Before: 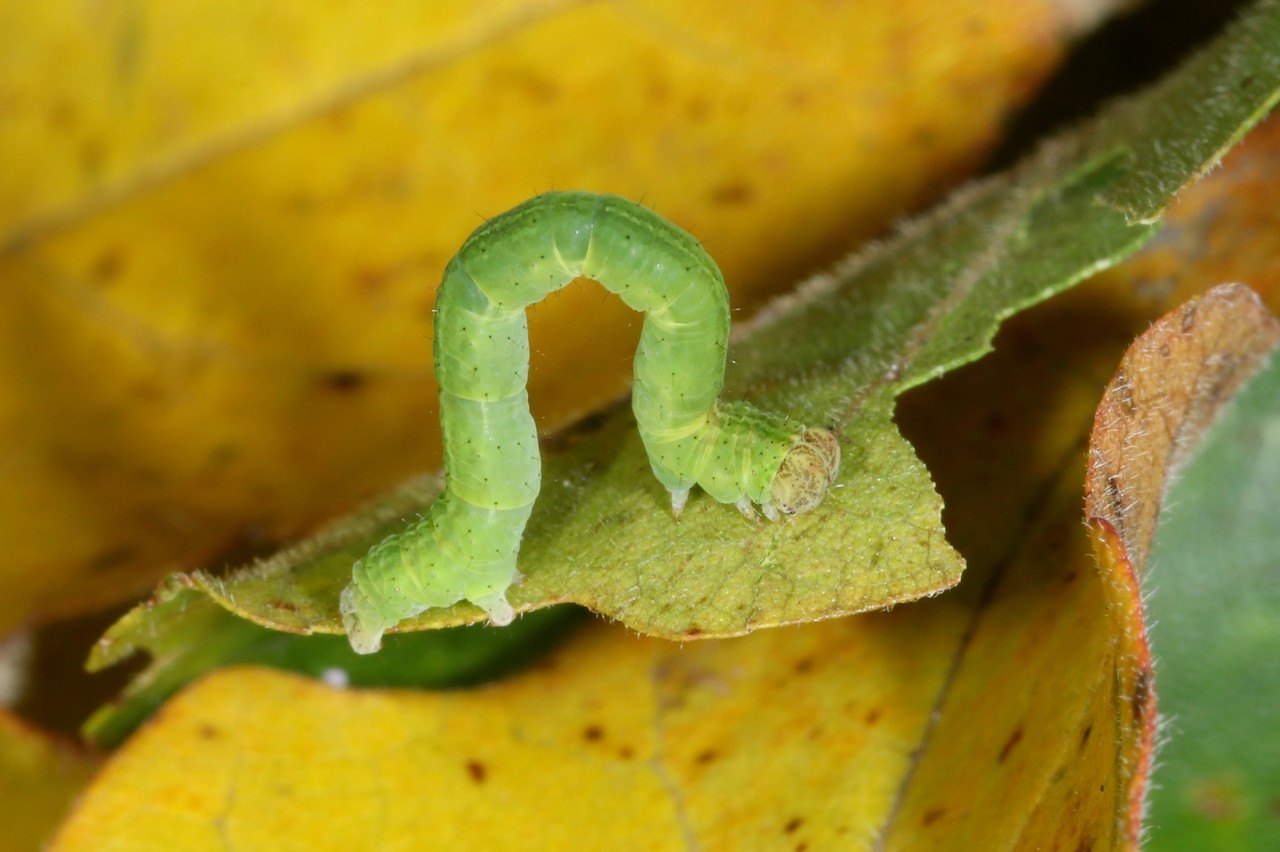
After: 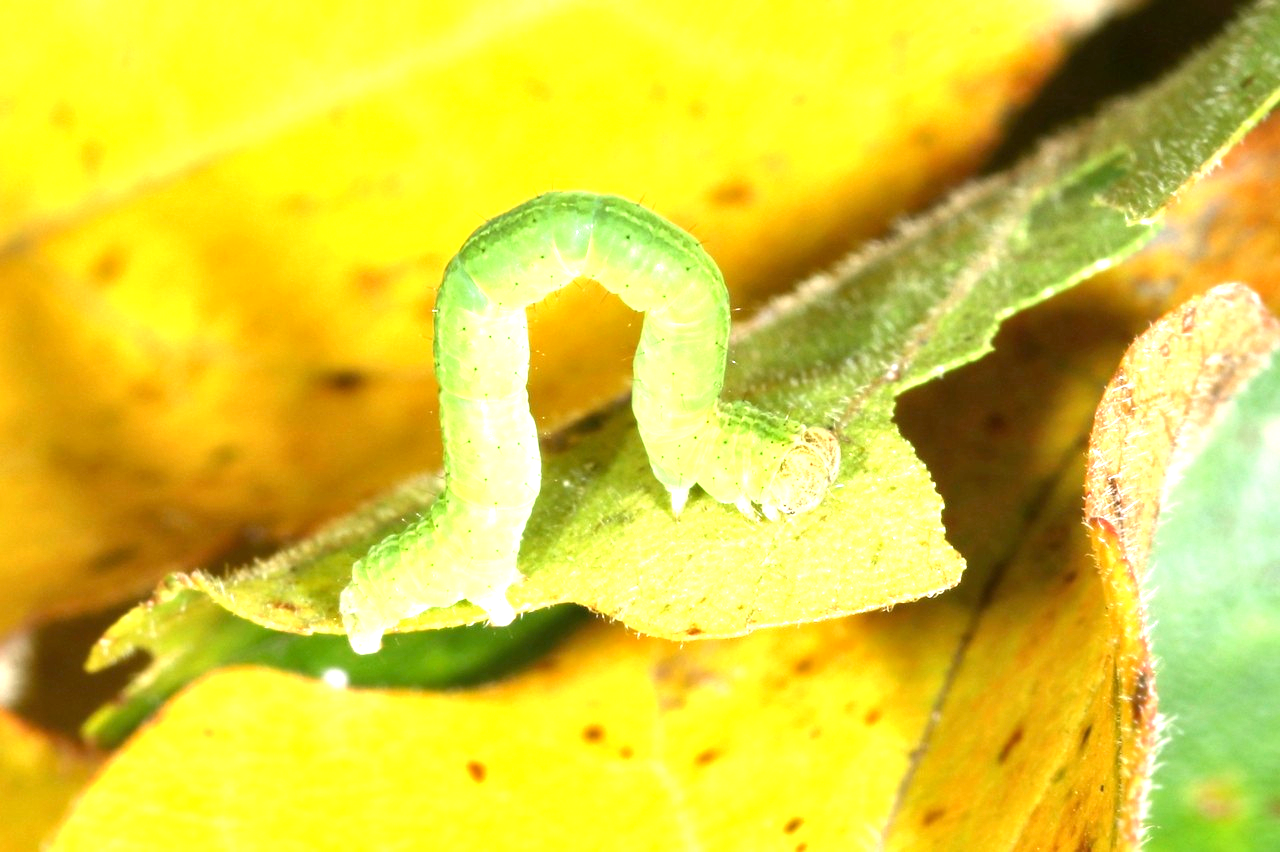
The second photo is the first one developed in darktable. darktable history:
exposure: black level correction 0, exposure 1.742 EV, compensate highlight preservation false
local contrast: mode bilateral grid, contrast 21, coarseness 49, detail 120%, midtone range 0.2
